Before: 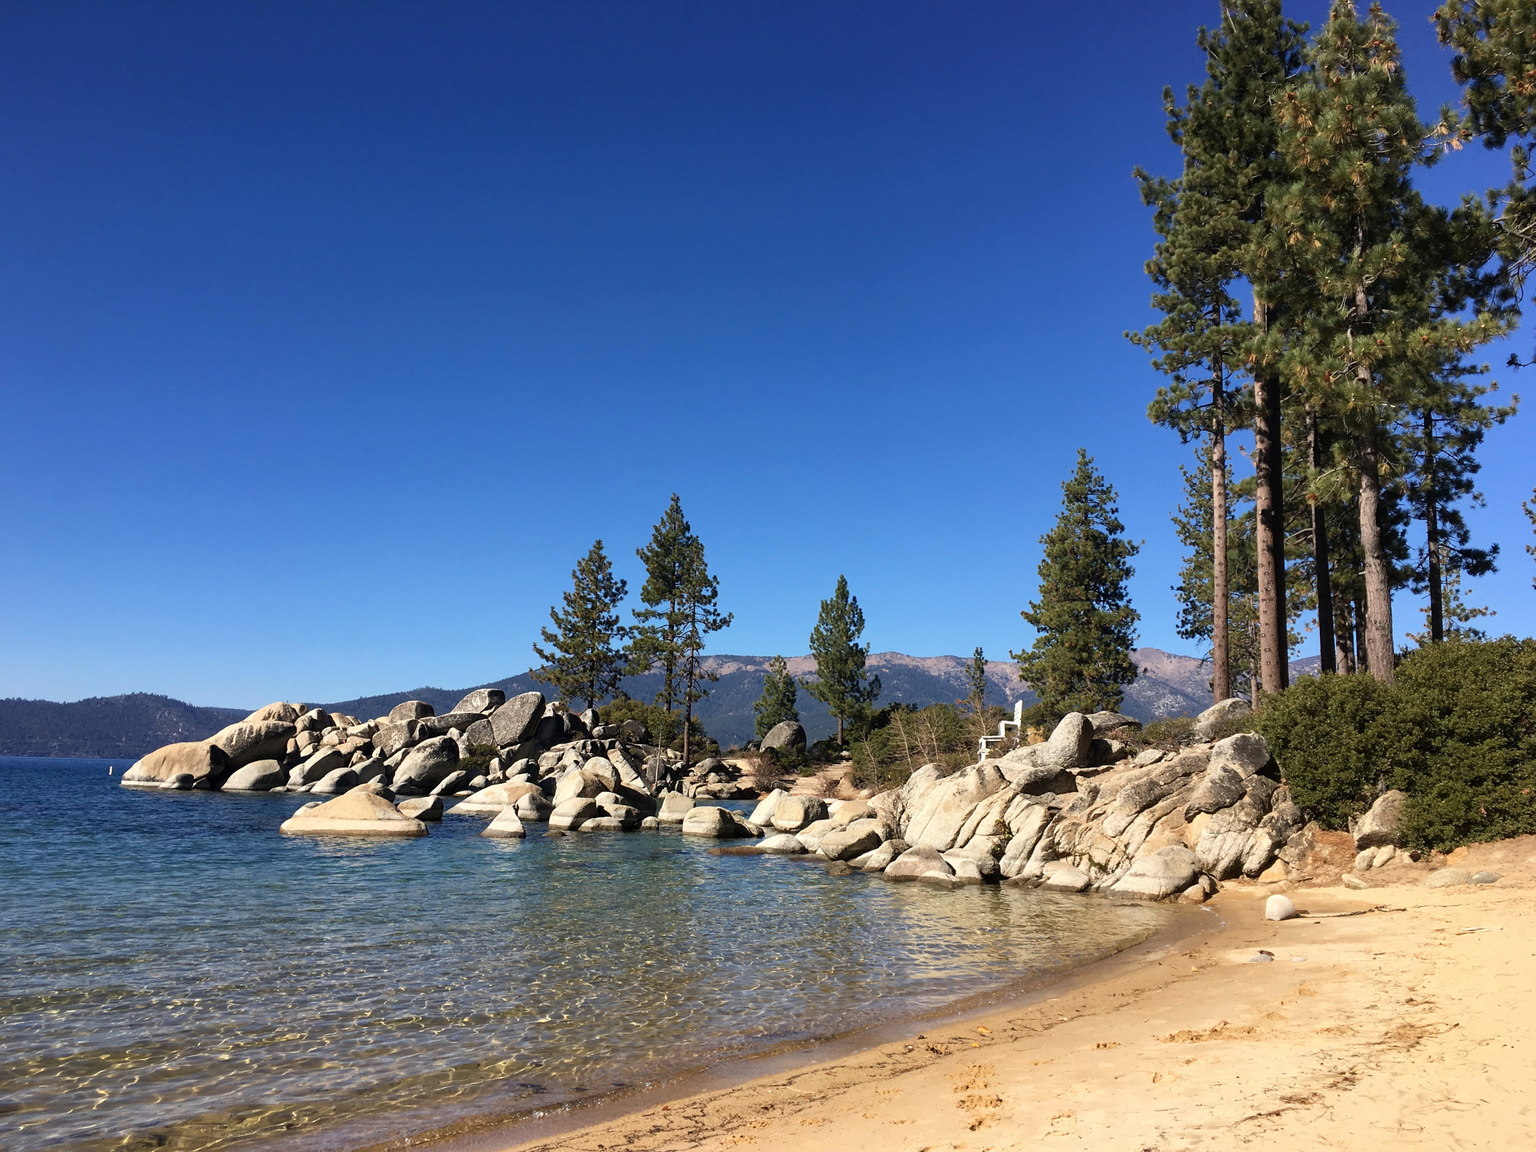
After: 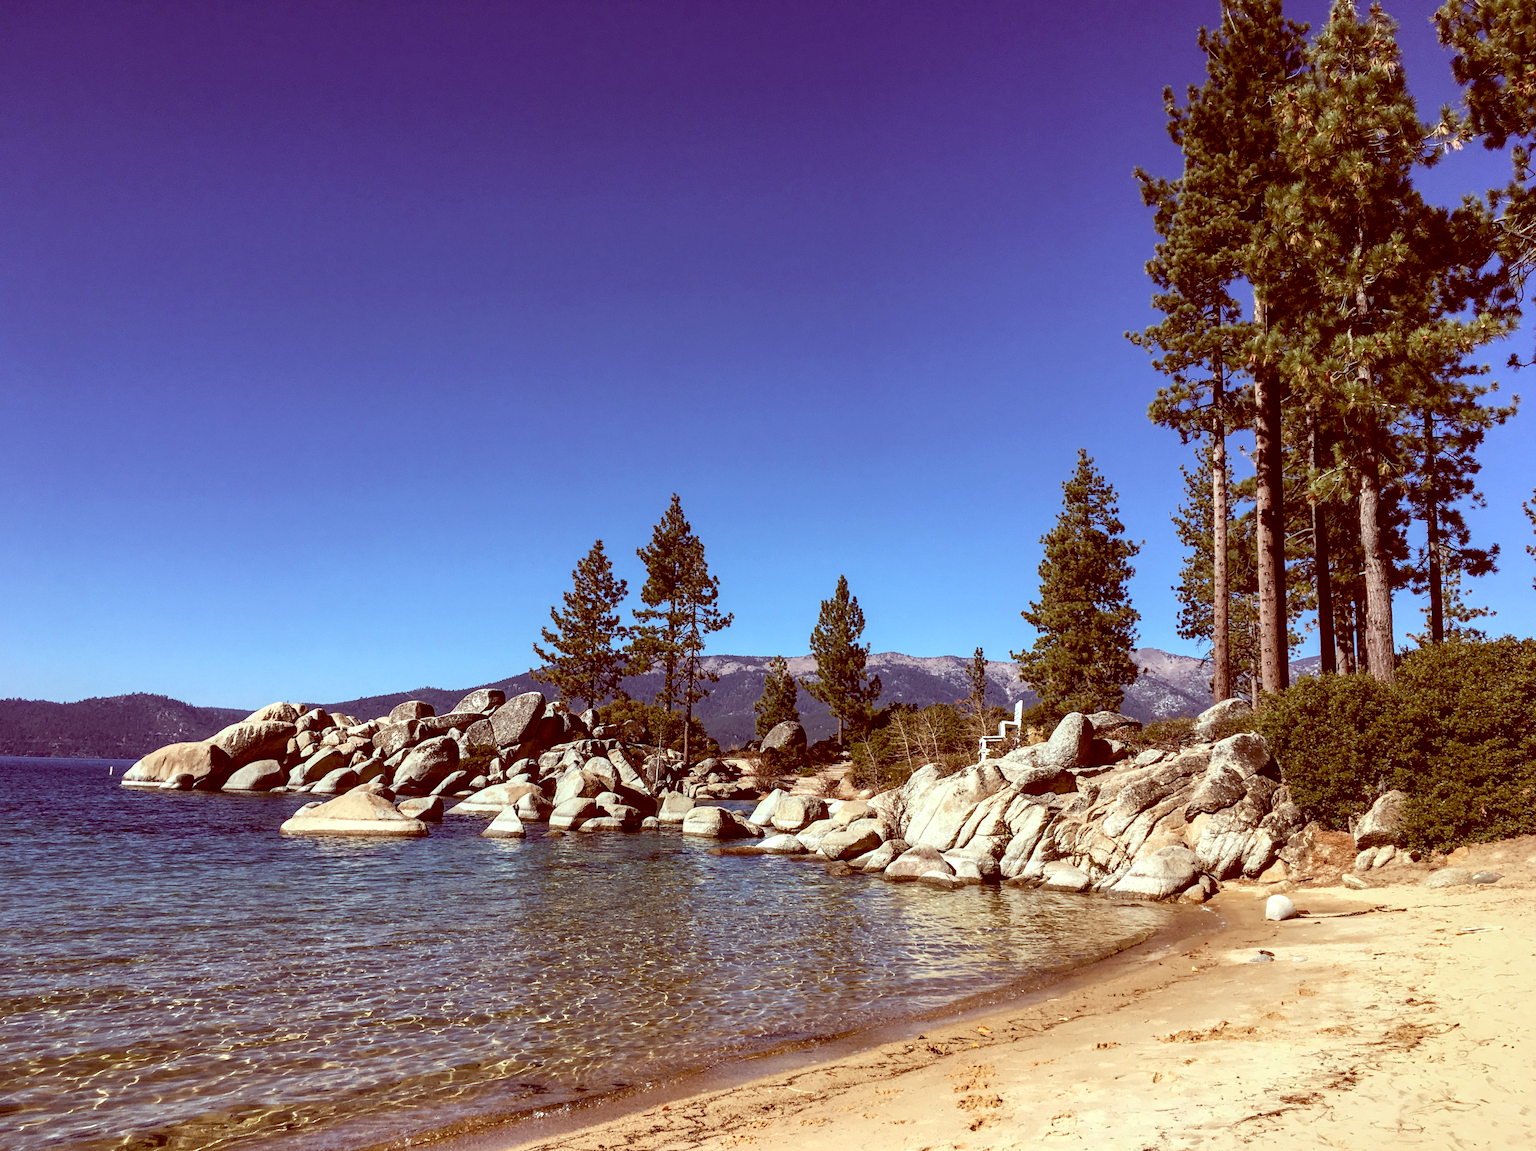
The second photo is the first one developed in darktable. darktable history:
color correction: highlights a* -7.23, highlights b* -0.161, shadows a* 20.08, shadows b* 11.73
local contrast: detail 150%
color balance: lift [1, 1.015, 1.004, 0.985], gamma [1, 0.958, 0.971, 1.042], gain [1, 0.956, 0.977, 1.044]
